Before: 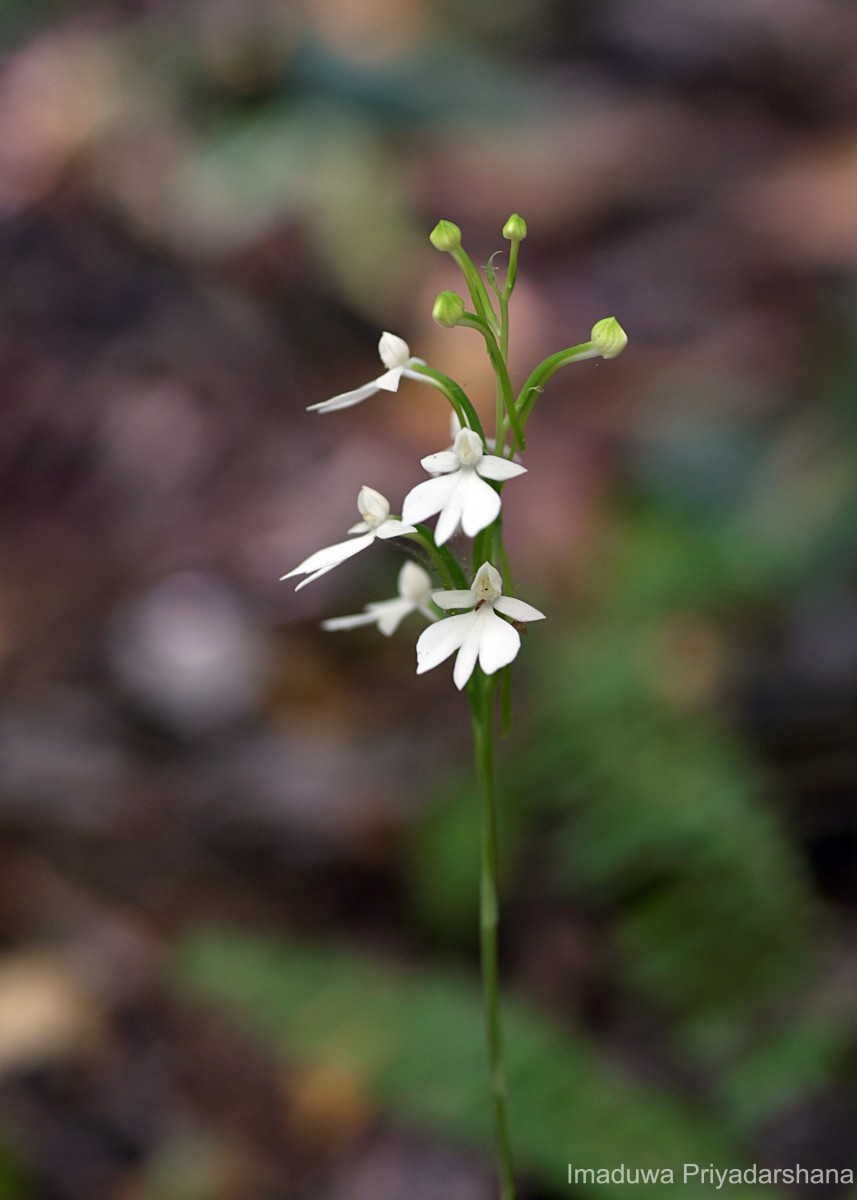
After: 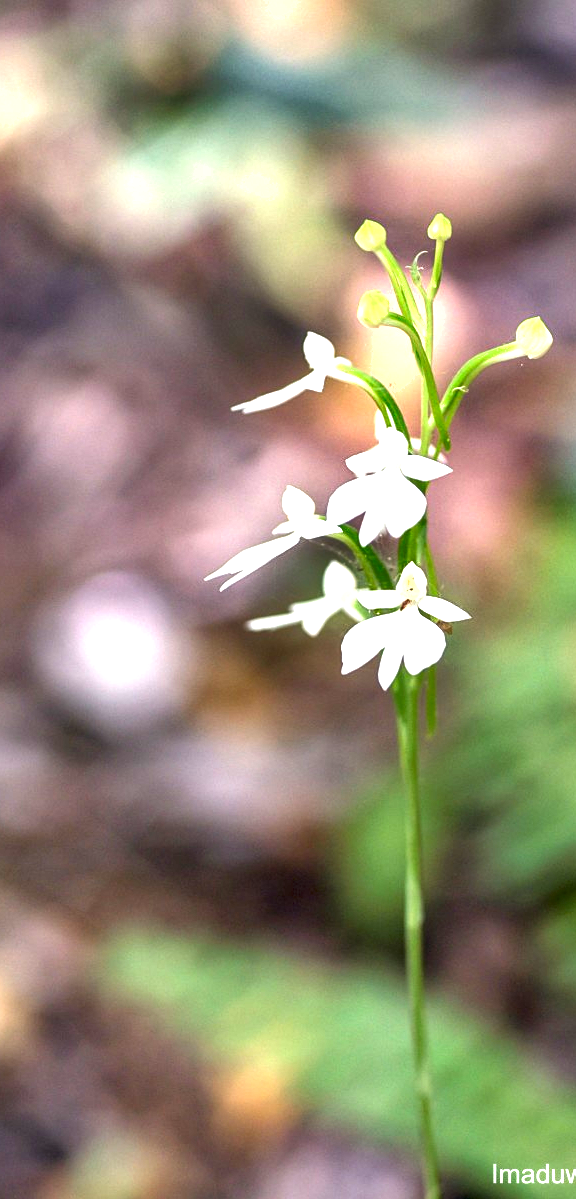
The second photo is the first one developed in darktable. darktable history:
exposure: exposure 2.014 EV, compensate highlight preservation false
local contrast: detail 130%
shadows and highlights: low approximation 0.01, soften with gaussian
crop and rotate: left 8.787%, right 23.912%
